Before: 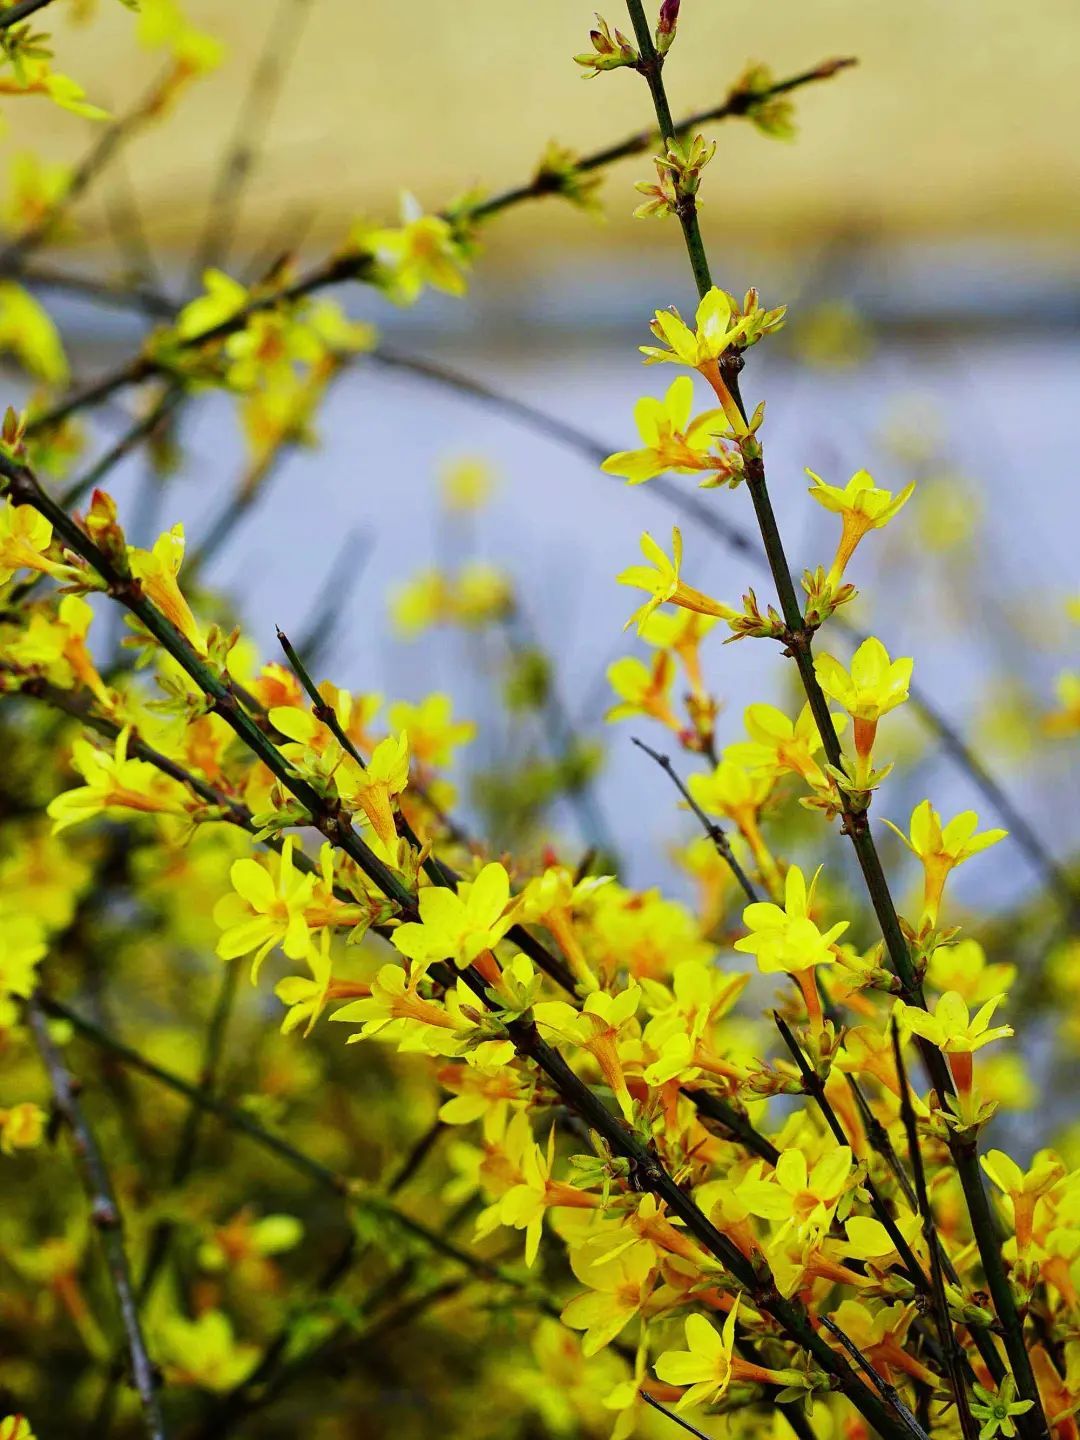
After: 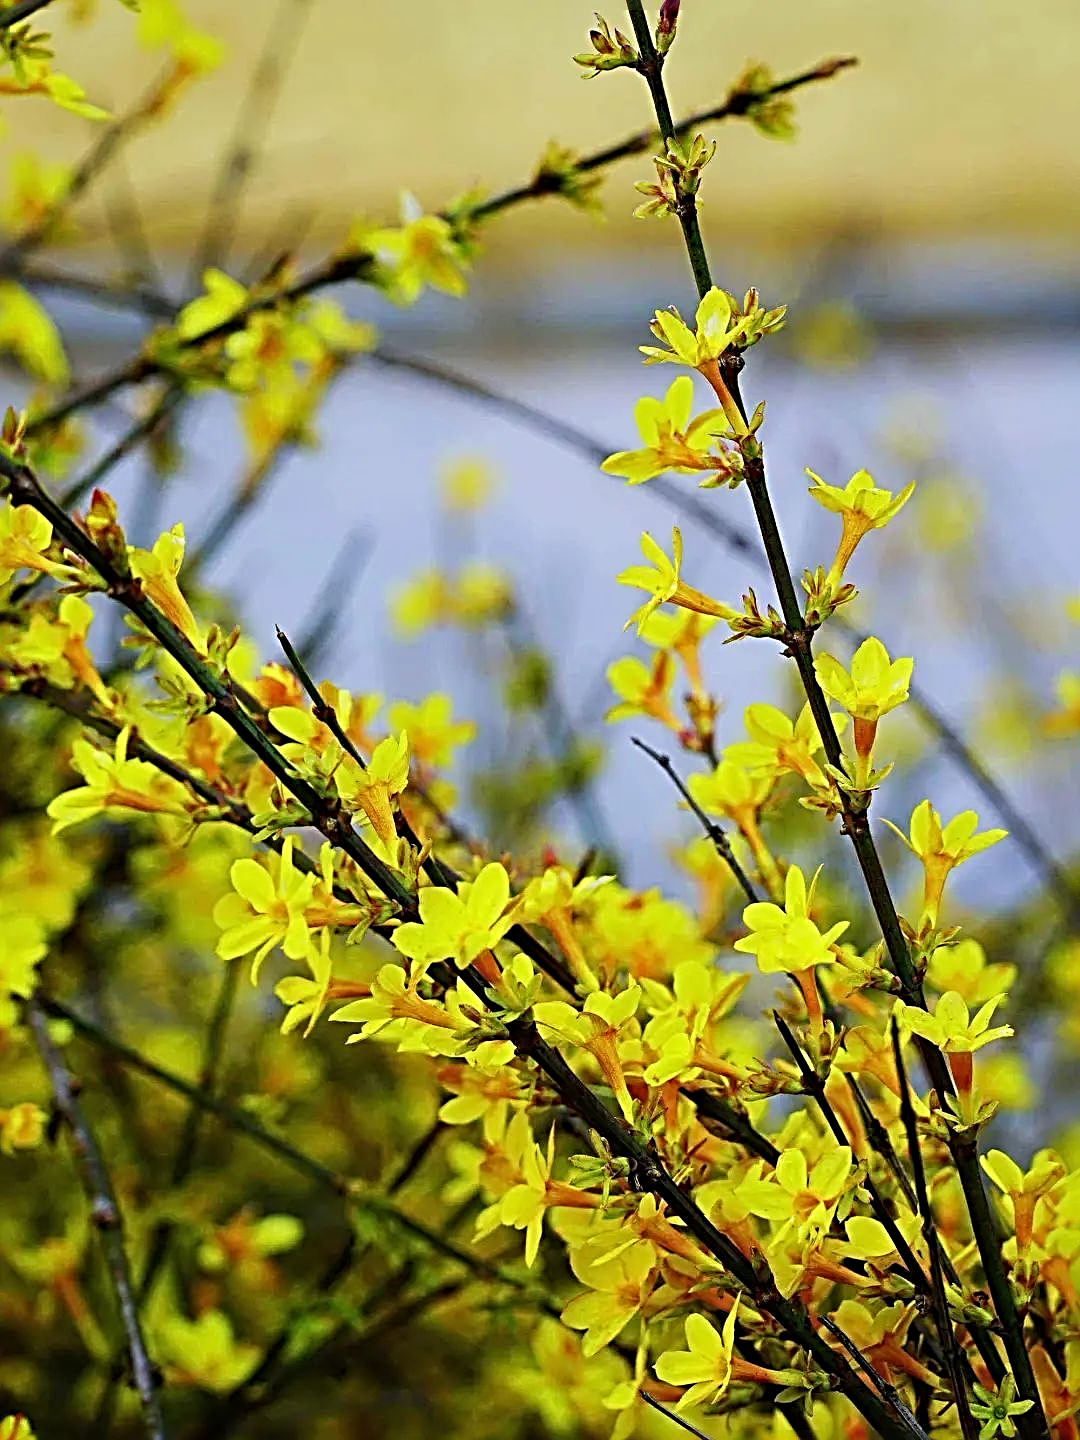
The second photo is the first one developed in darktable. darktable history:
sharpen: radius 3.674, amount 0.918
